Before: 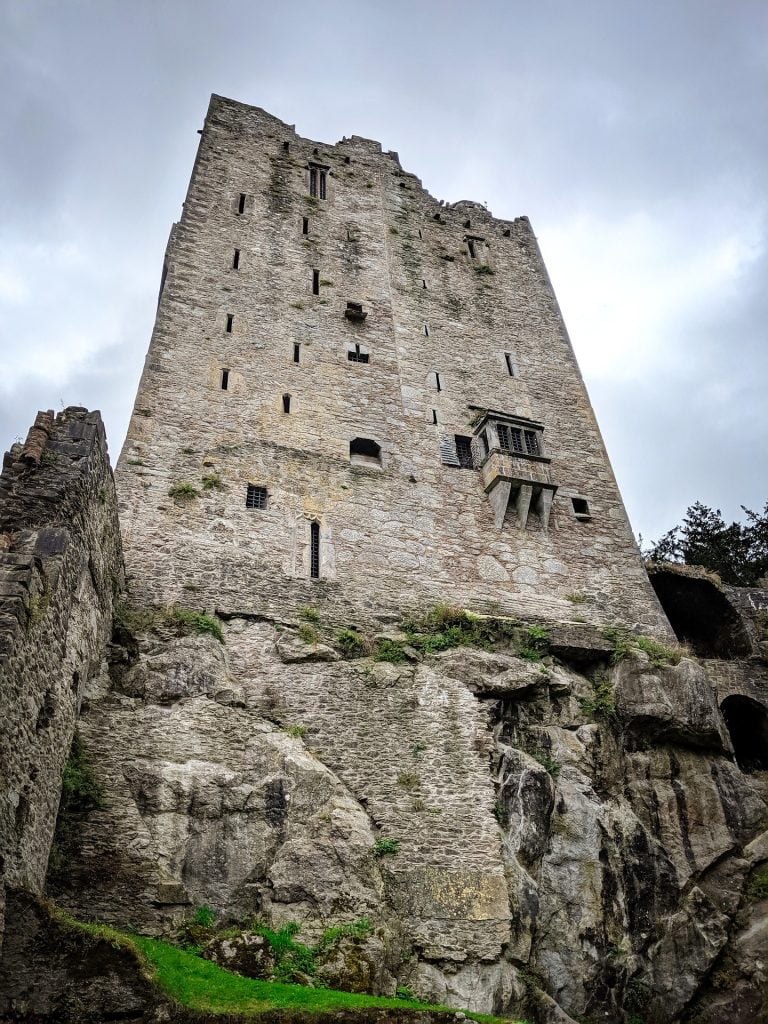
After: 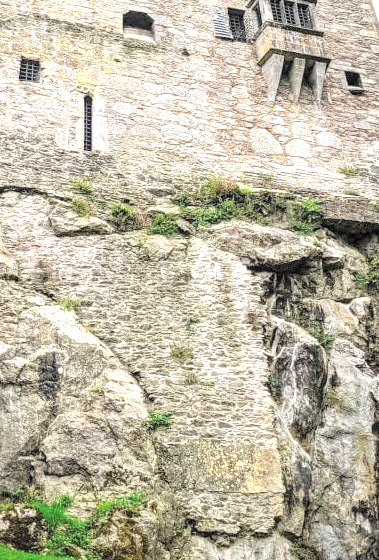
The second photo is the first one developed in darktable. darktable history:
contrast brightness saturation: brightness 0.28
local contrast: on, module defaults
crop: left 29.672%, top 41.786%, right 20.851%, bottom 3.487%
exposure: exposure 1 EV, compensate highlight preservation false
